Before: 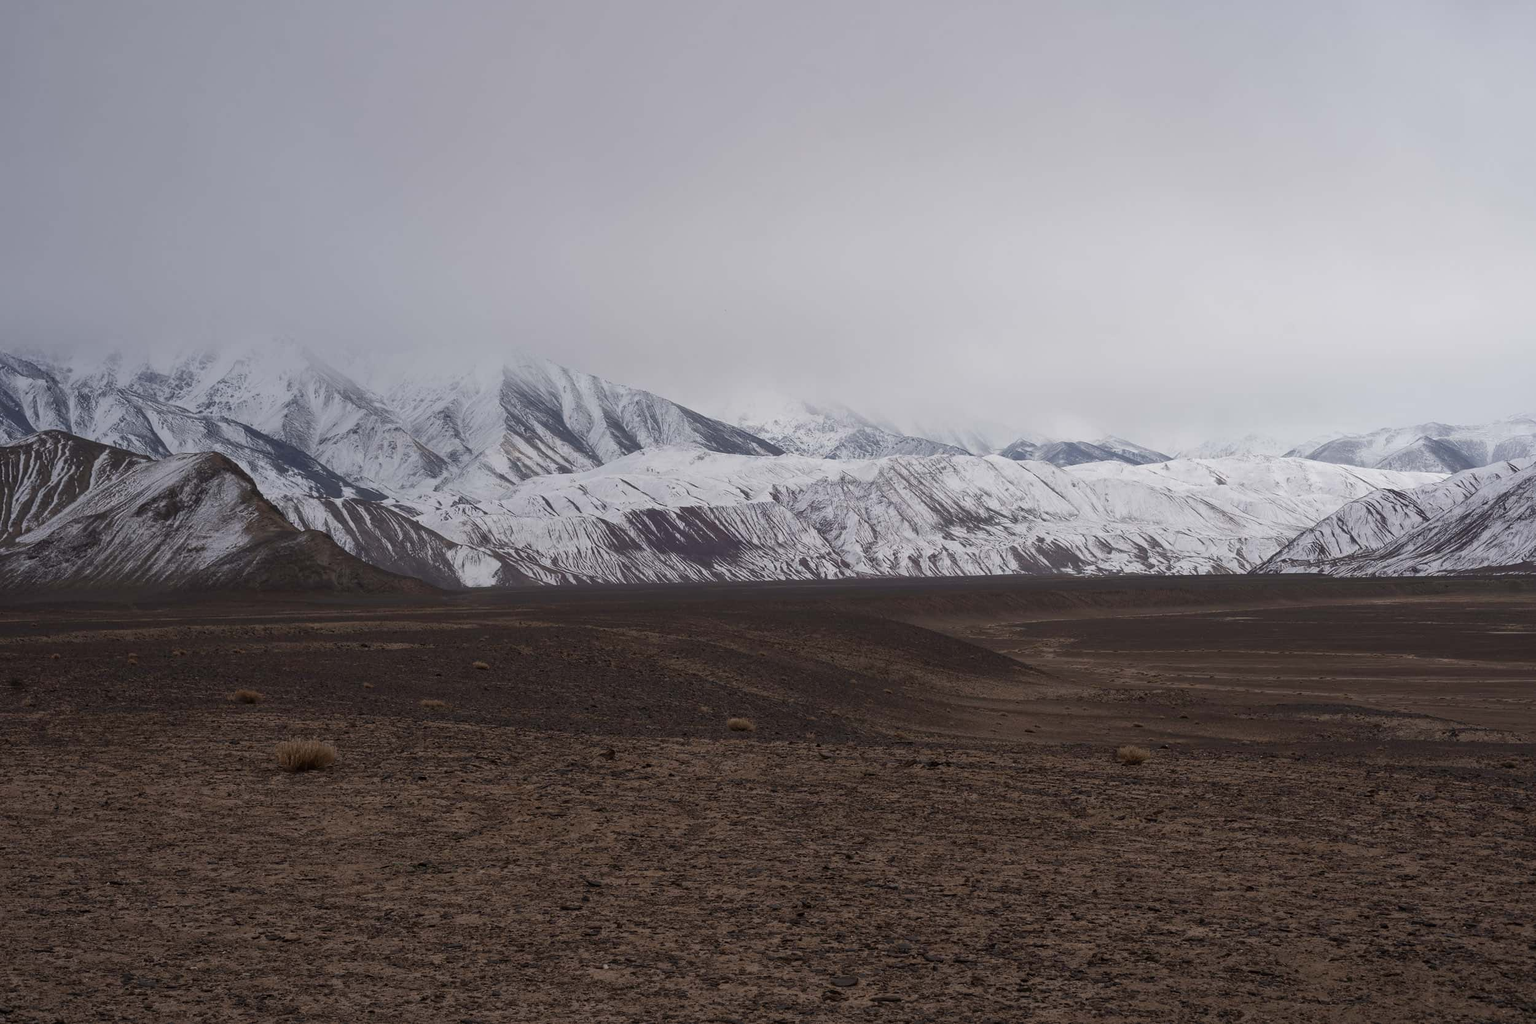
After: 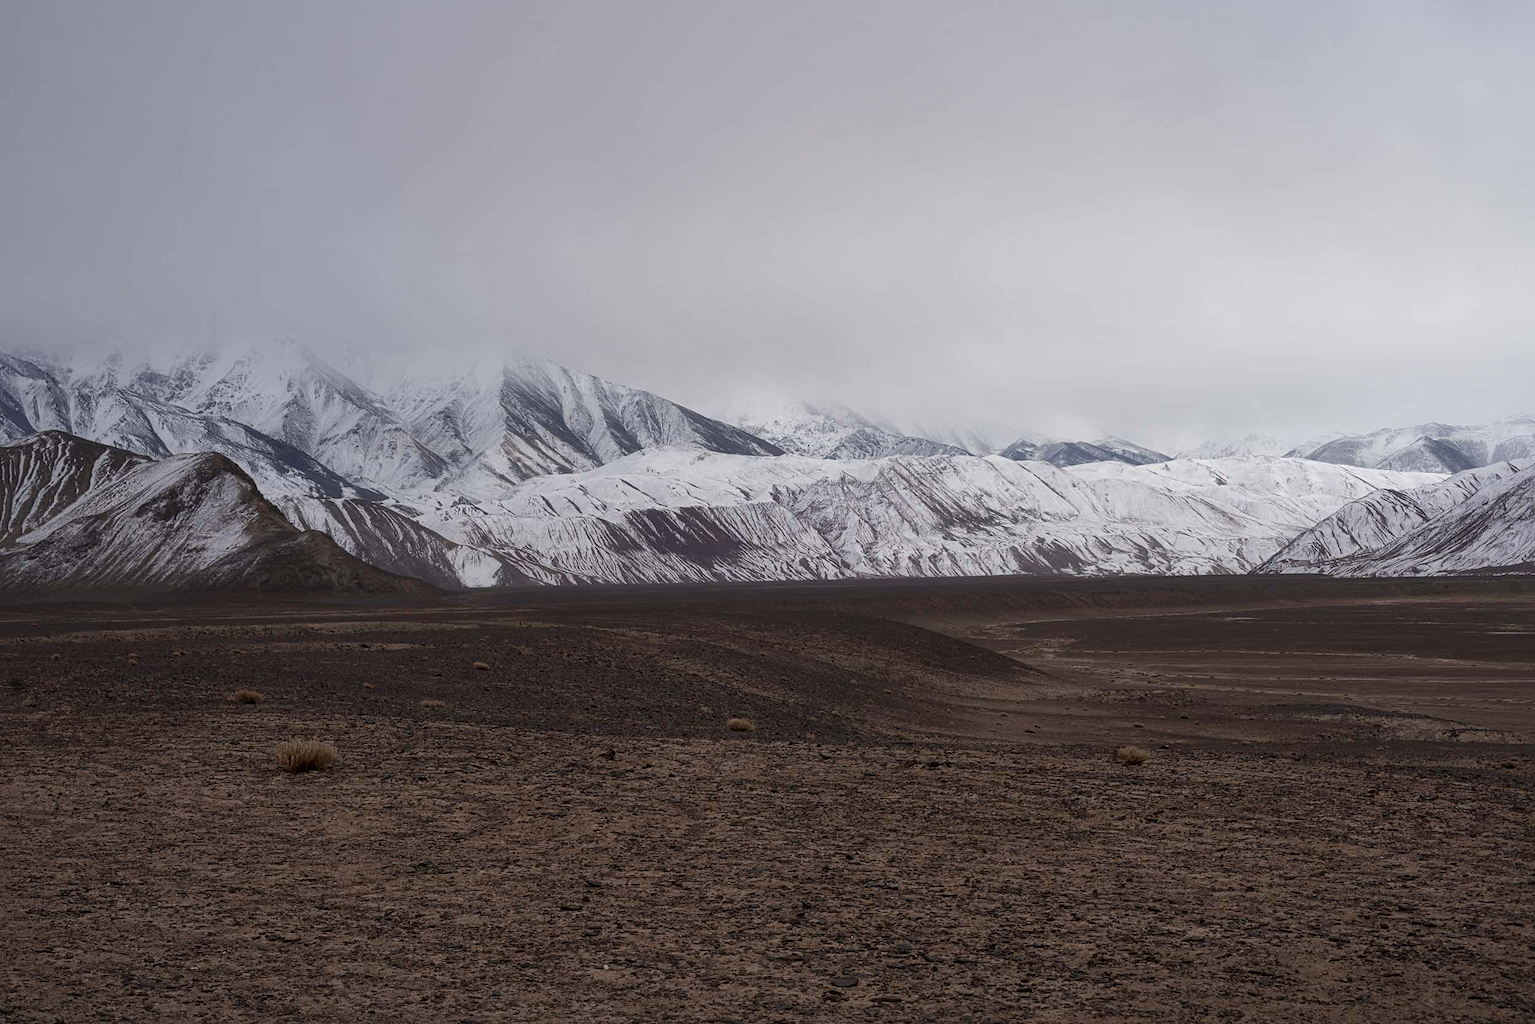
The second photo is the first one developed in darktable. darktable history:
local contrast: mode bilateral grid, contrast 25, coarseness 60, detail 152%, midtone range 0.2
contrast equalizer: octaves 7, y [[0.5, 0.496, 0.435, 0.435, 0.496, 0.5], [0.5 ×6], [0.5 ×6], [0 ×6], [0 ×6]]
